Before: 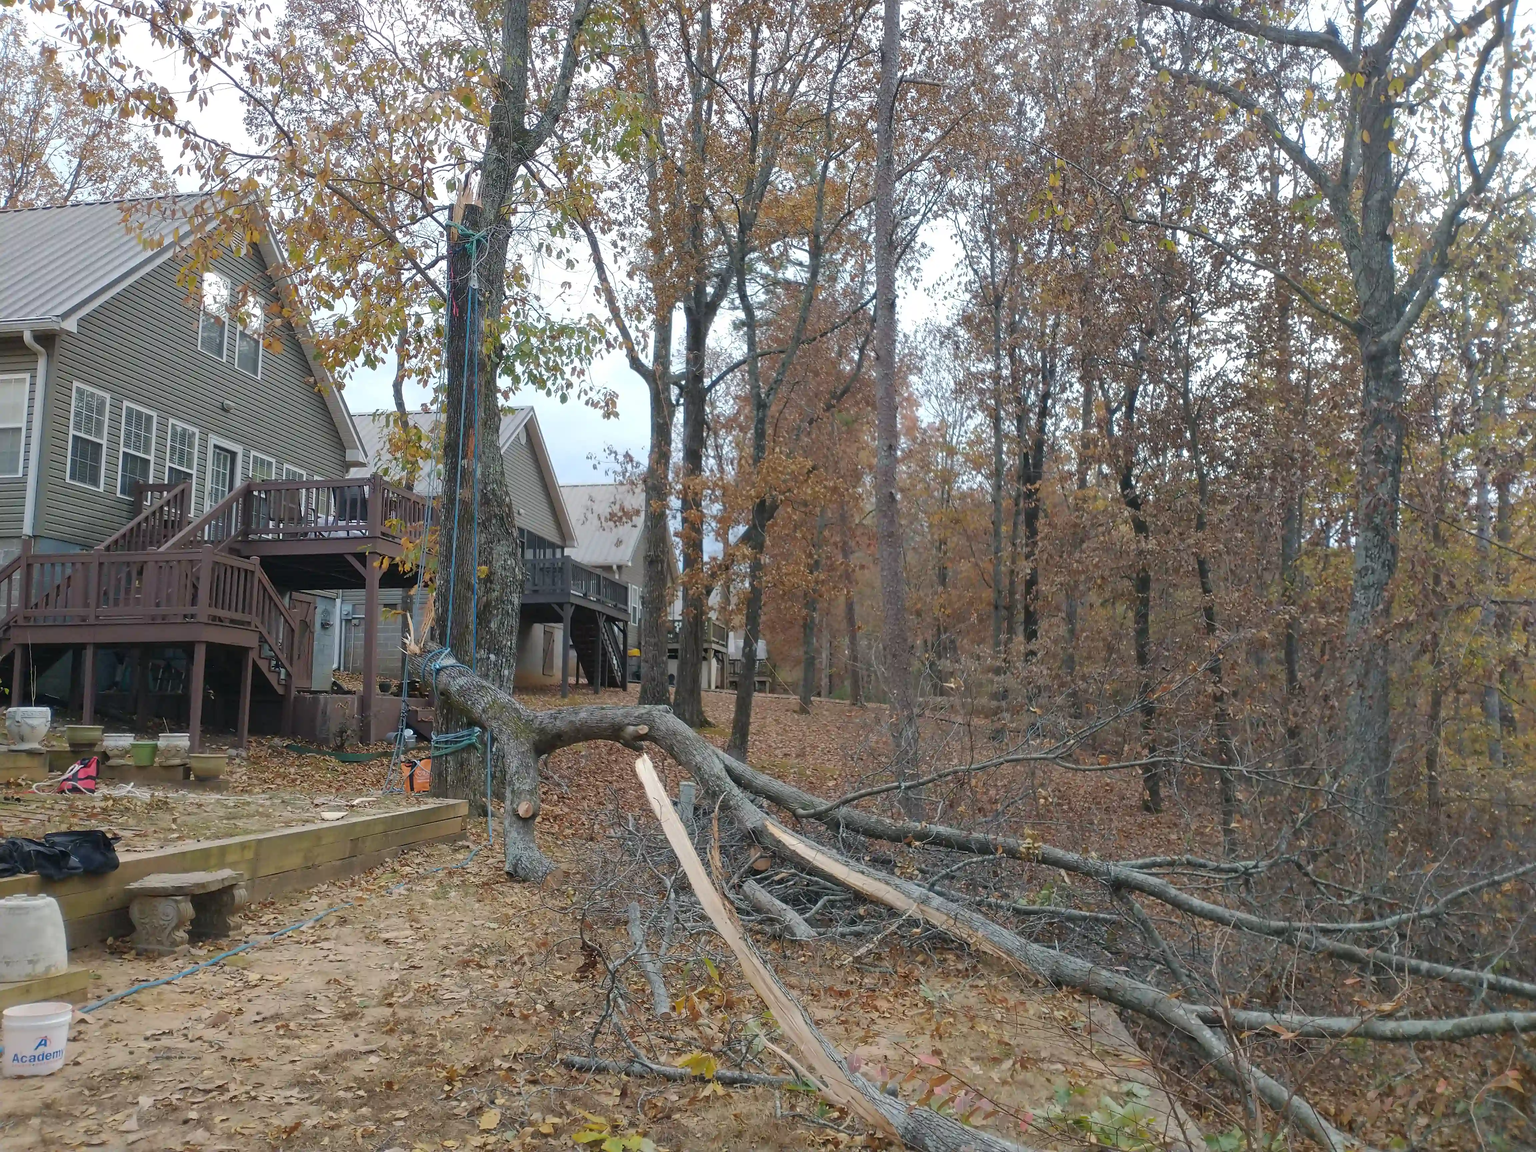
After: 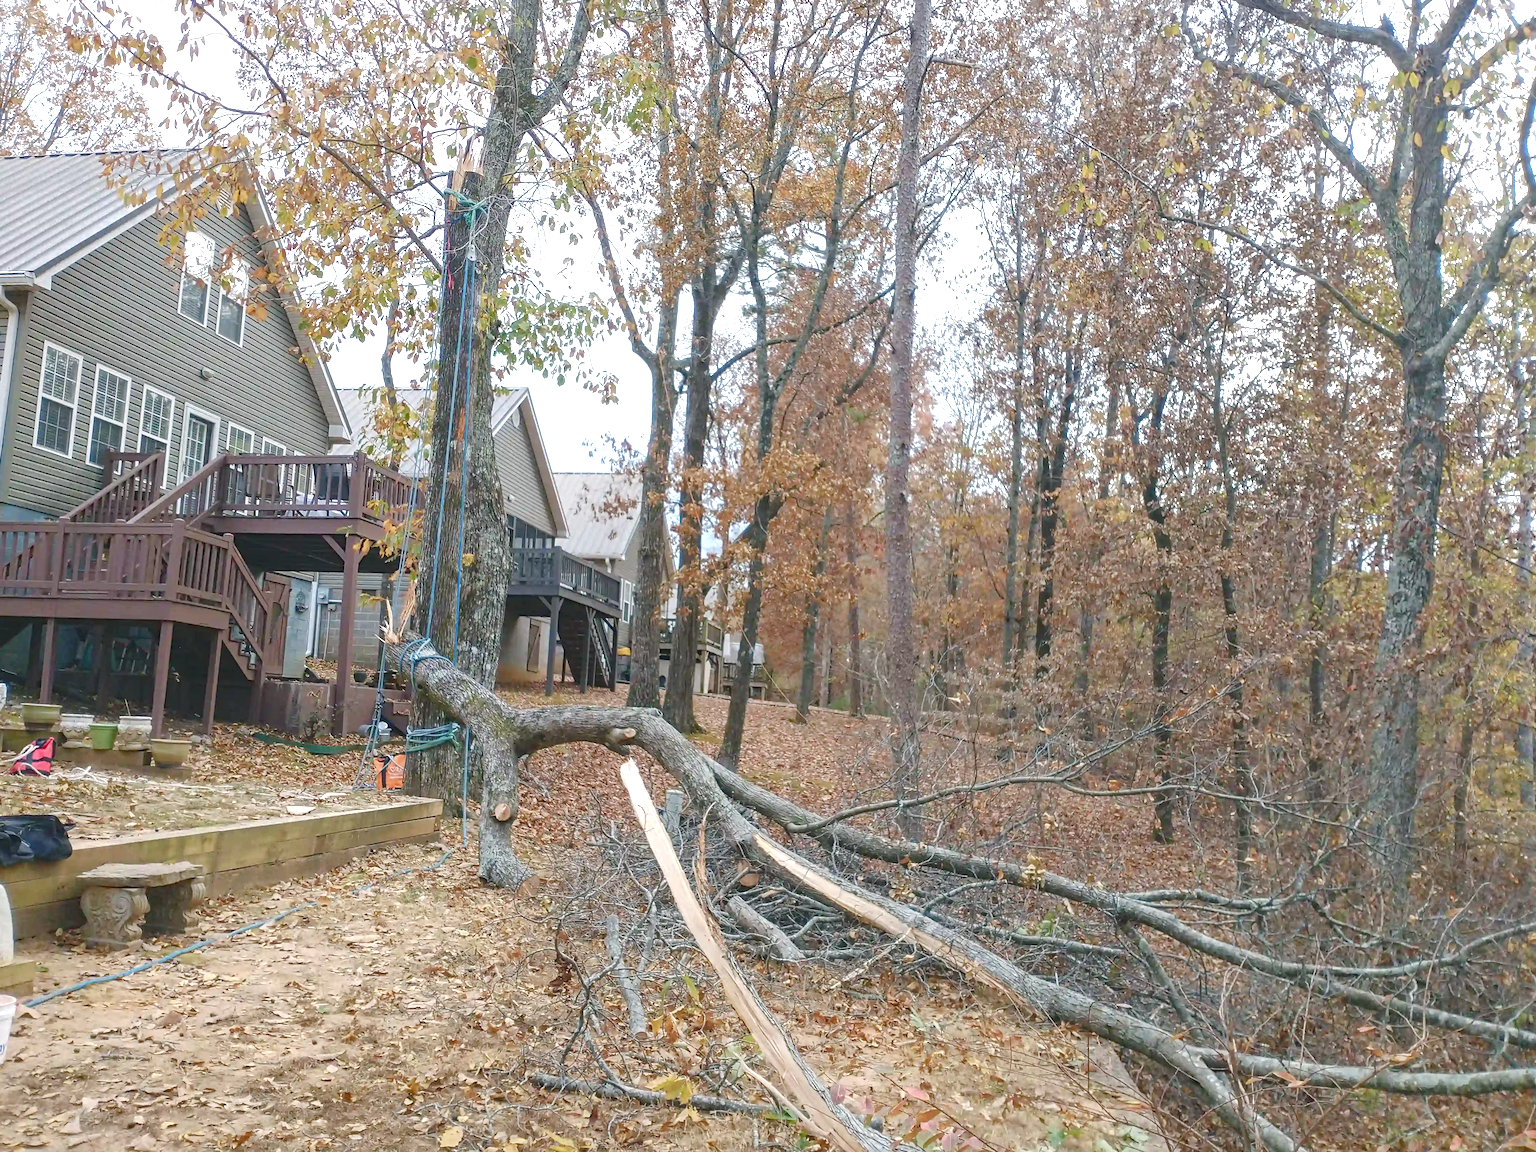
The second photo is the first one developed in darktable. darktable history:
color balance rgb: shadows lift › chroma 1%, shadows lift › hue 113°, highlights gain › chroma 0.2%, highlights gain › hue 333°, perceptual saturation grading › global saturation 20%, perceptual saturation grading › highlights -50%, perceptual saturation grading › shadows 25%, contrast -10%
crop and rotate: angle -2.38°
exposure: black level correction -0.005, exposure 1.002 EV, compensate highlight preservation false
haze removal: compatibility mode true, adaptive false
local contrast: on, module defaults
